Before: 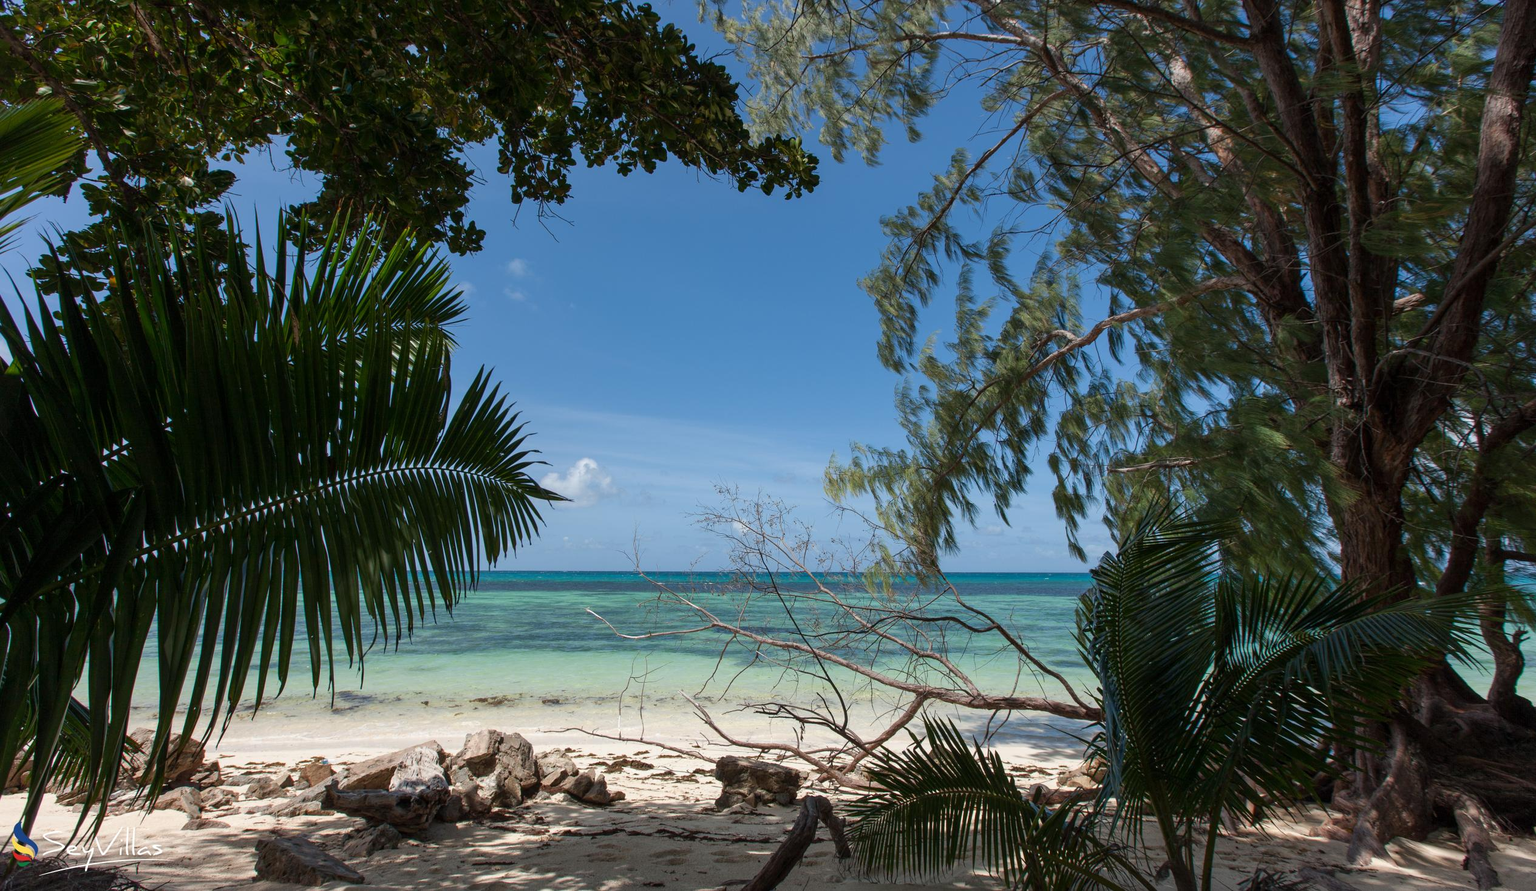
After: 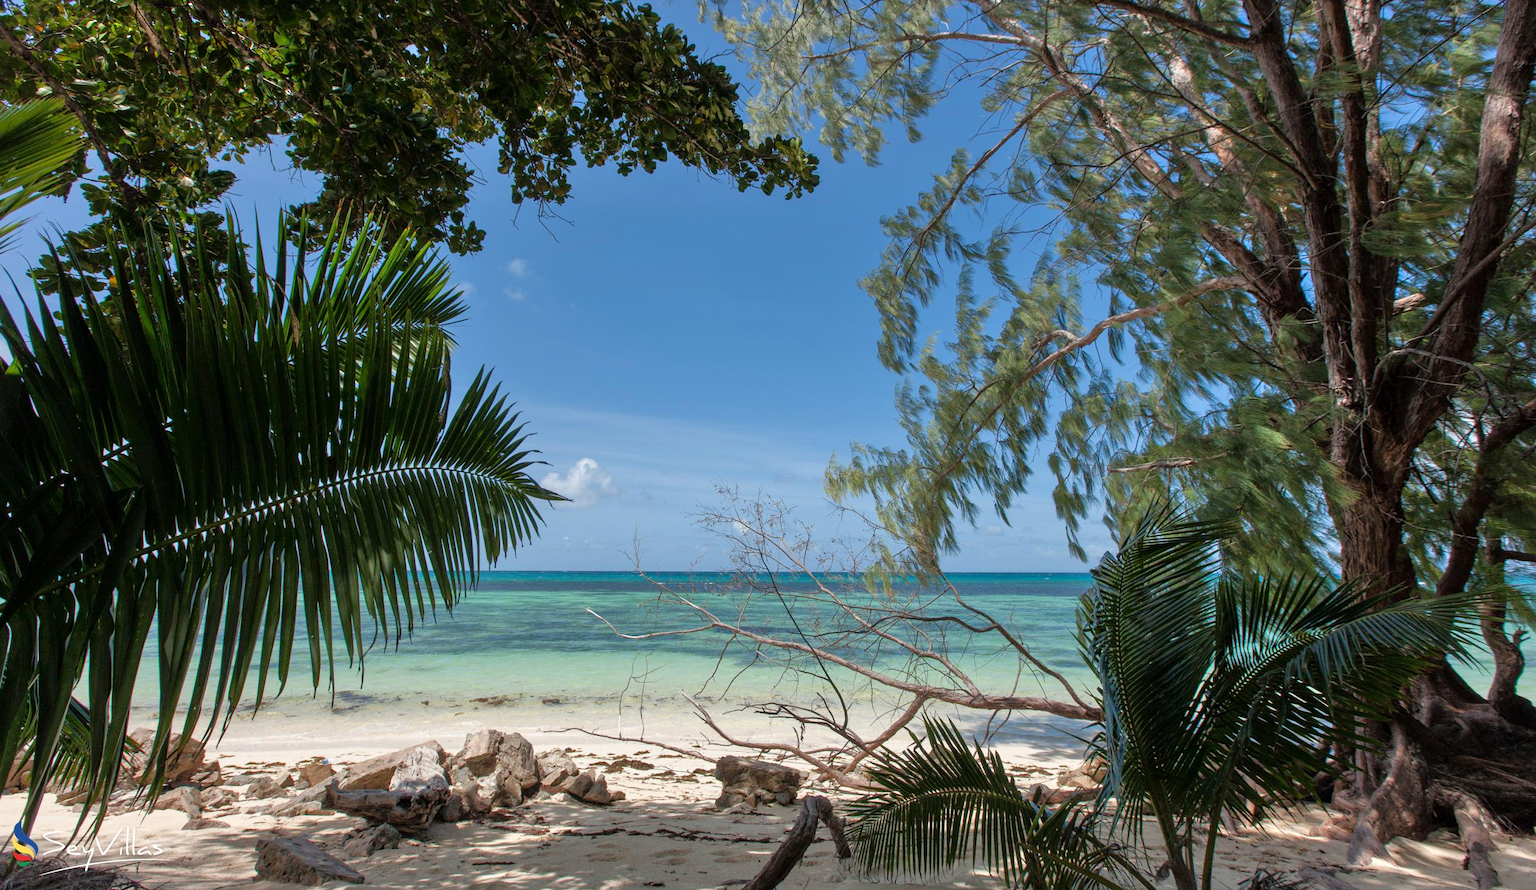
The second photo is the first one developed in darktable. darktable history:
tone equalizer: -7 EV 0.147 EV, -6 EV 0.594 EV, -5 EV 1.15 EV, -4 EV 1.36 EV, -3 EV 1.16 EV, -2 EV 0.6 EV, -1 EV 0.165 EV
